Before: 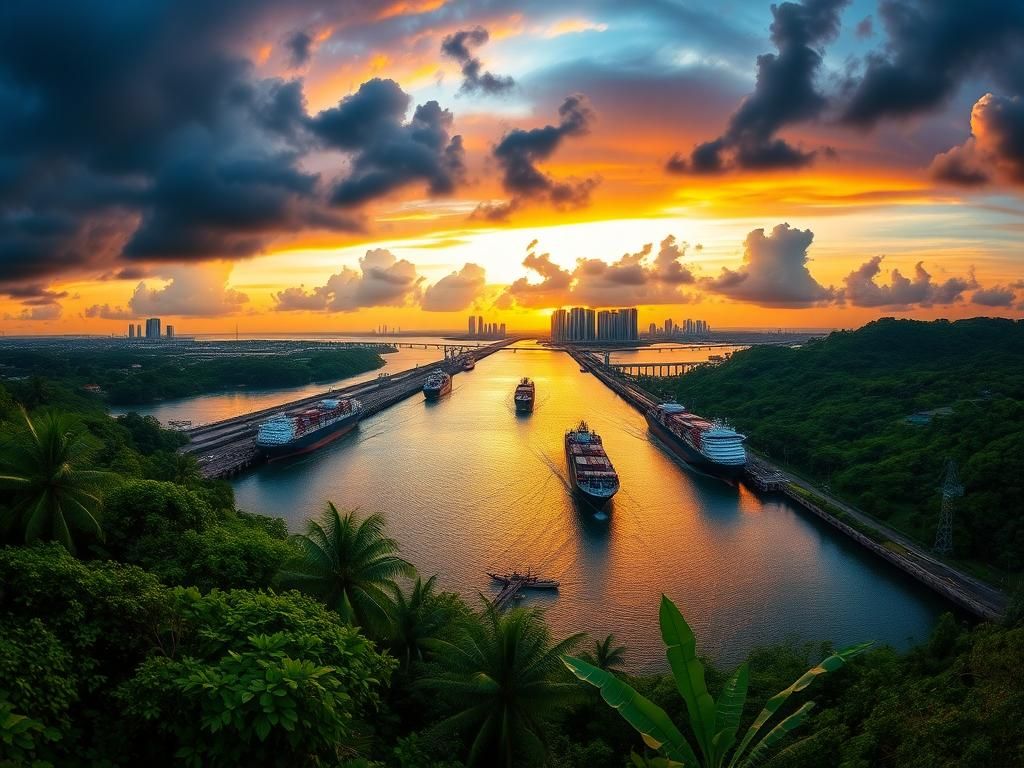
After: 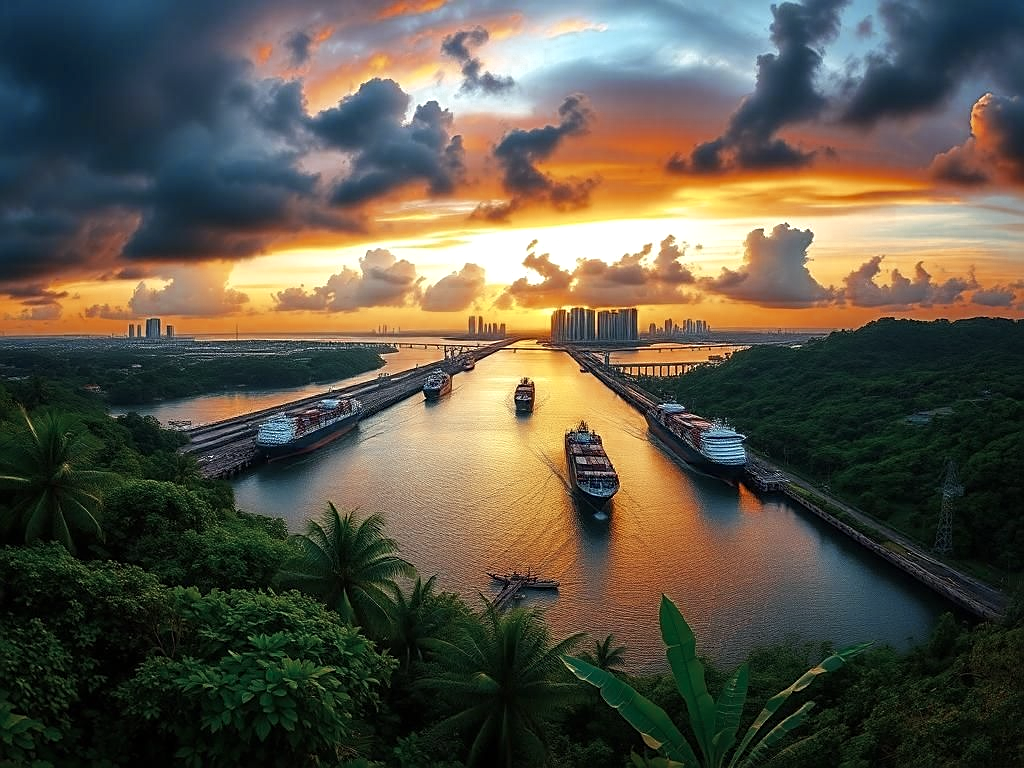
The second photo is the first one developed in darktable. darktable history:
exposure: exposure 0.191 EV, compensate highlight preservation false
sharpen: on, module defaults
color zones: curves: ch0 [(0, 0.5) (0.125, 0.4) (0.25, 0.5) (0.375, 0.4) (0.5, 0.4) (0.625, 0.6) (0.75, 0.6) (0.875, 0.5)]; ch1 [(0, 0.35) (0.125, 0.45) (0.25, 0.35) (0.375, 0.35) (0.5, 0.35) (0.625, 0.35) (0.75, 0.45) (0.875, 0.35)]; ch2 [(0, 0.6) (0.125, 0.5) (0.25, 0.5) (0.375, 0.6) (0.5, 0.6) (0.625, 0.5) (0.75, 0.5) (0.875, 0.5)]
